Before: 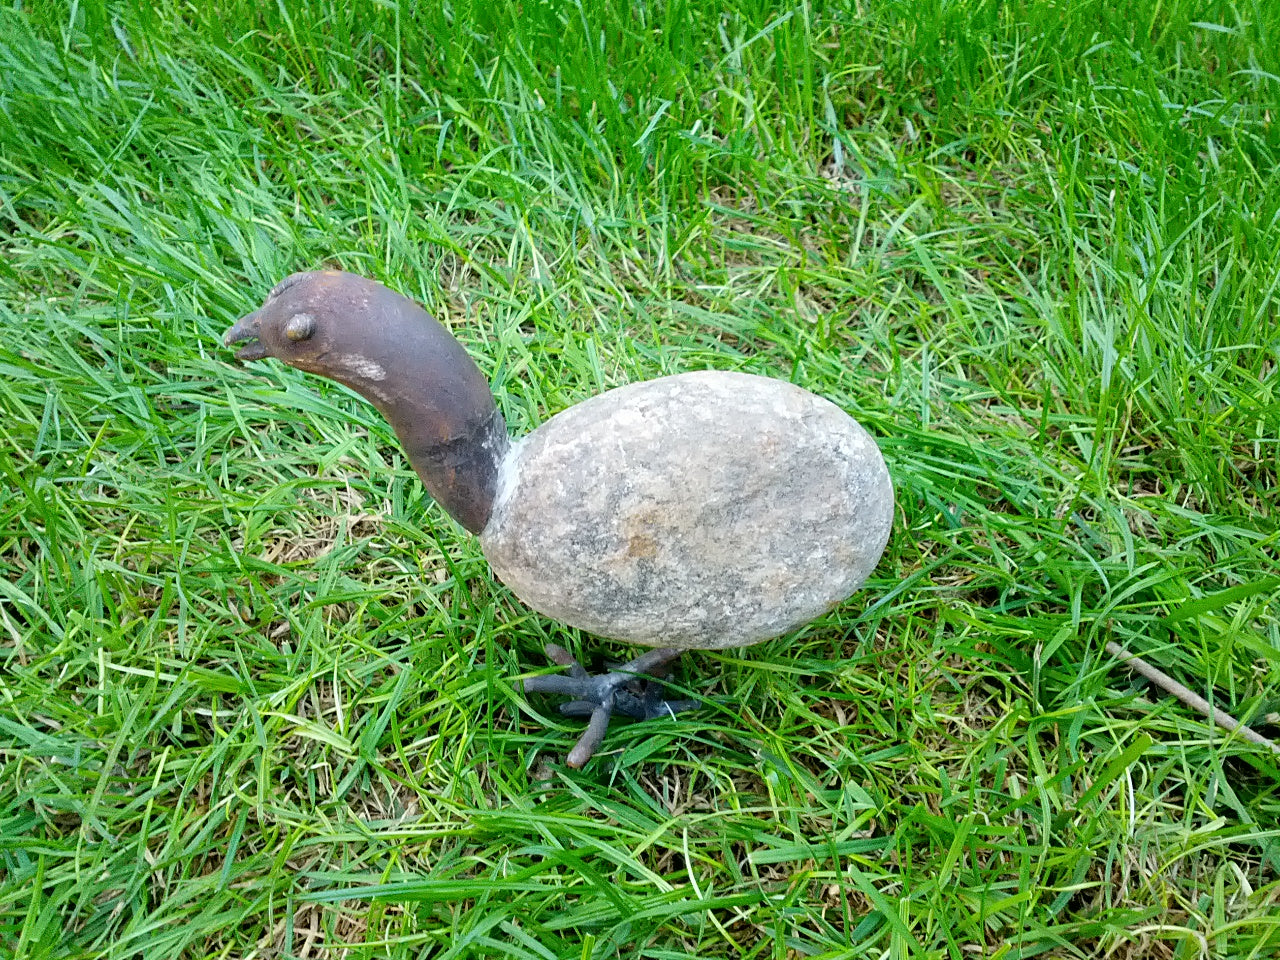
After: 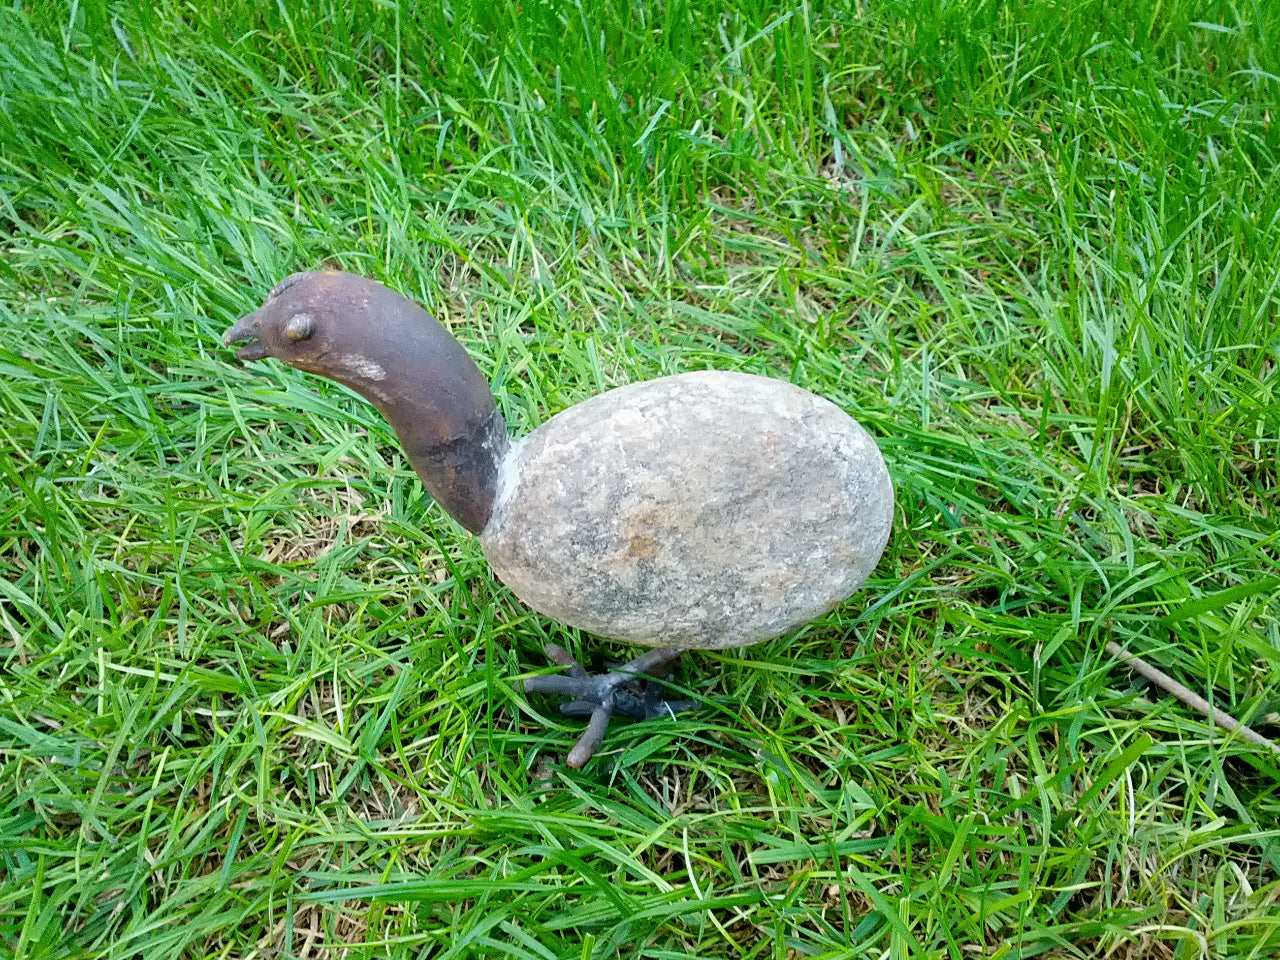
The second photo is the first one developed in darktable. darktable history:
exposure: exposure -0.046 EV, compensate exposure bias true, compensate highlight preservation false
